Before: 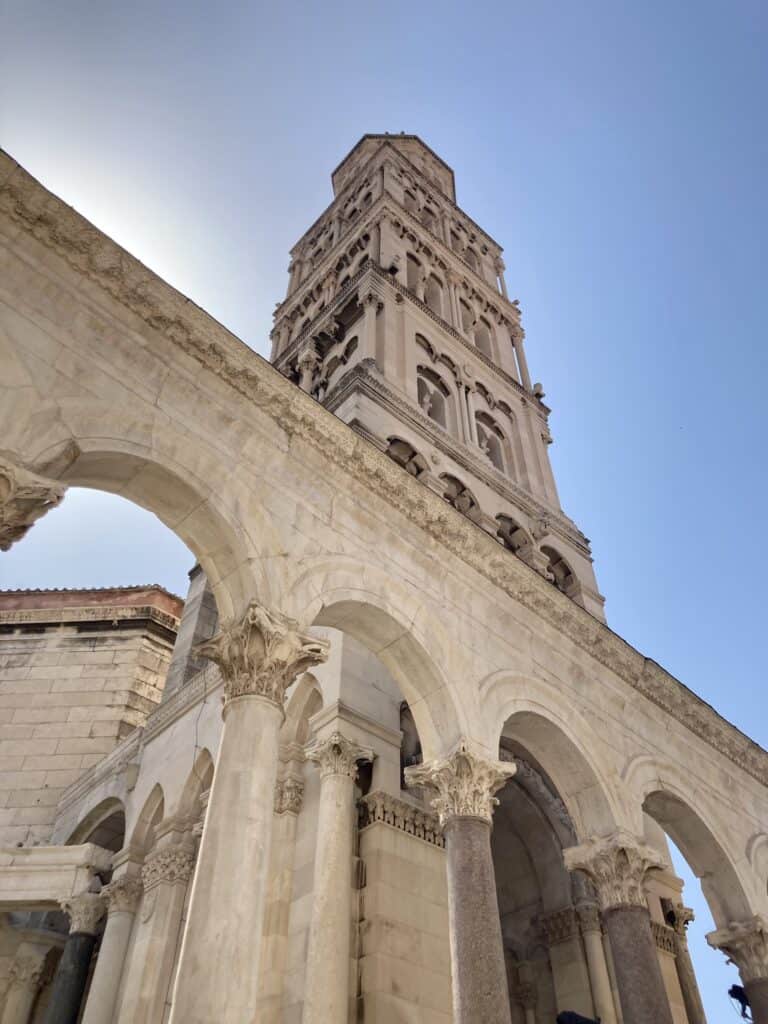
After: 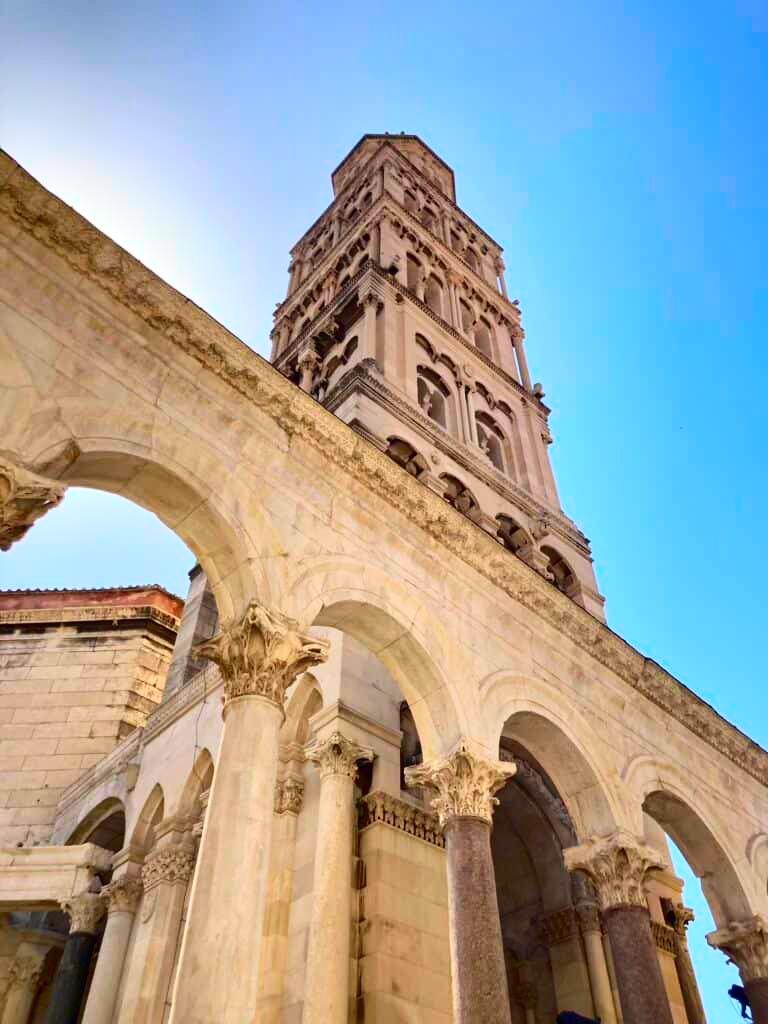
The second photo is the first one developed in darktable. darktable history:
contrast brightness saturation: contrast 0.26, brightness 0.02, saturation 0.87
